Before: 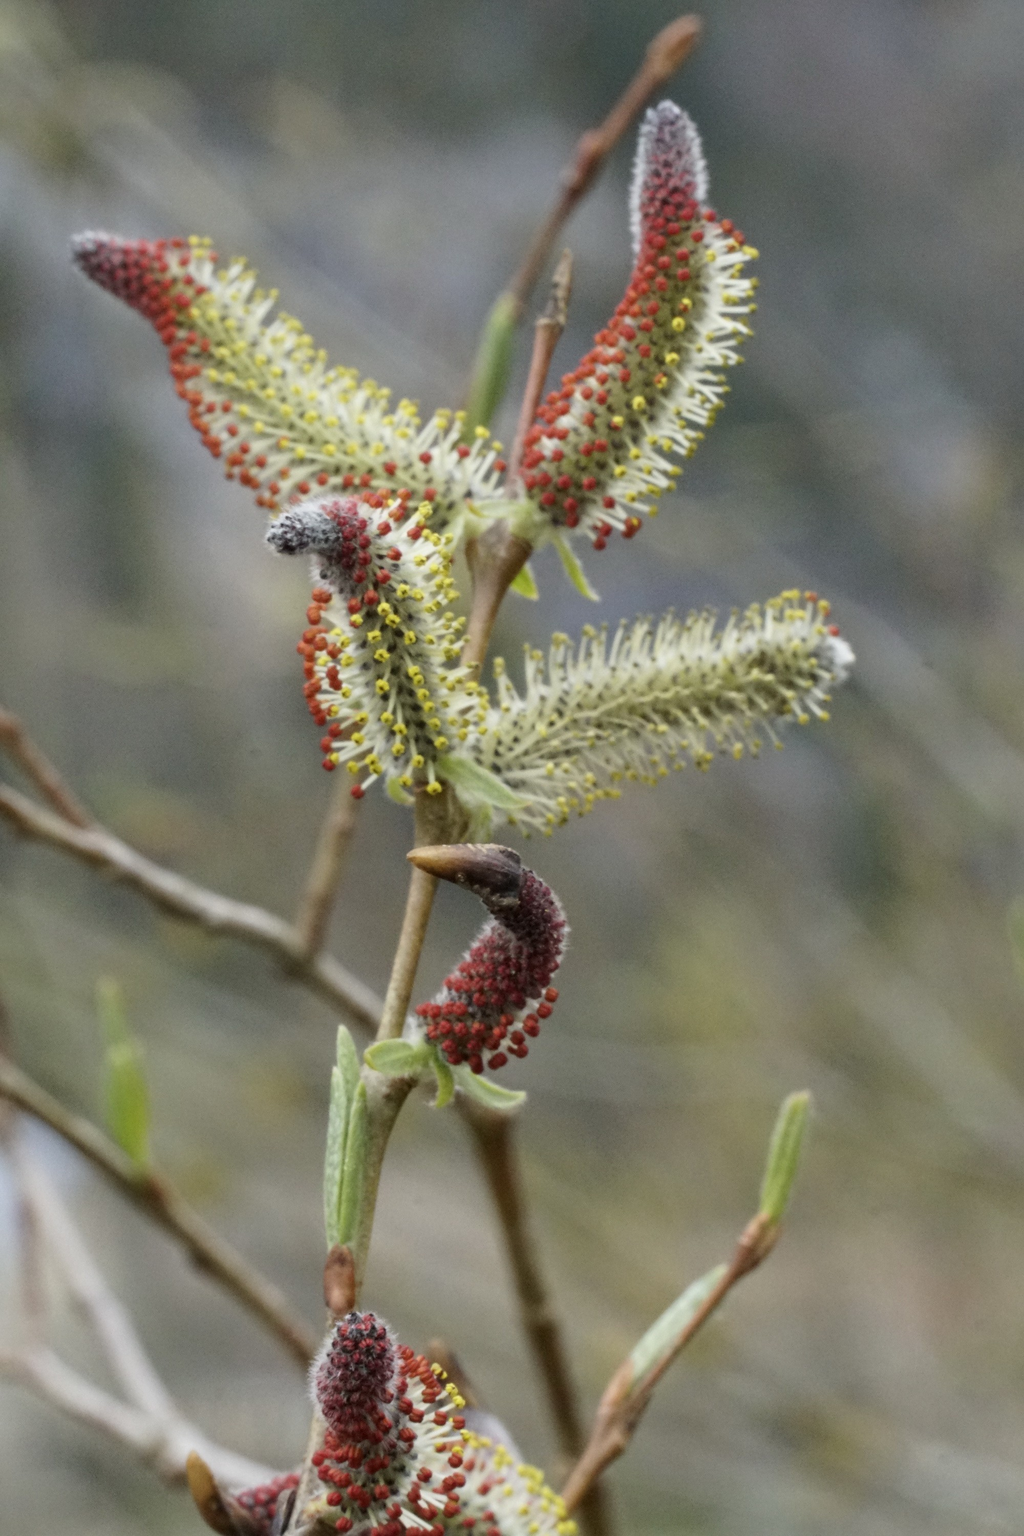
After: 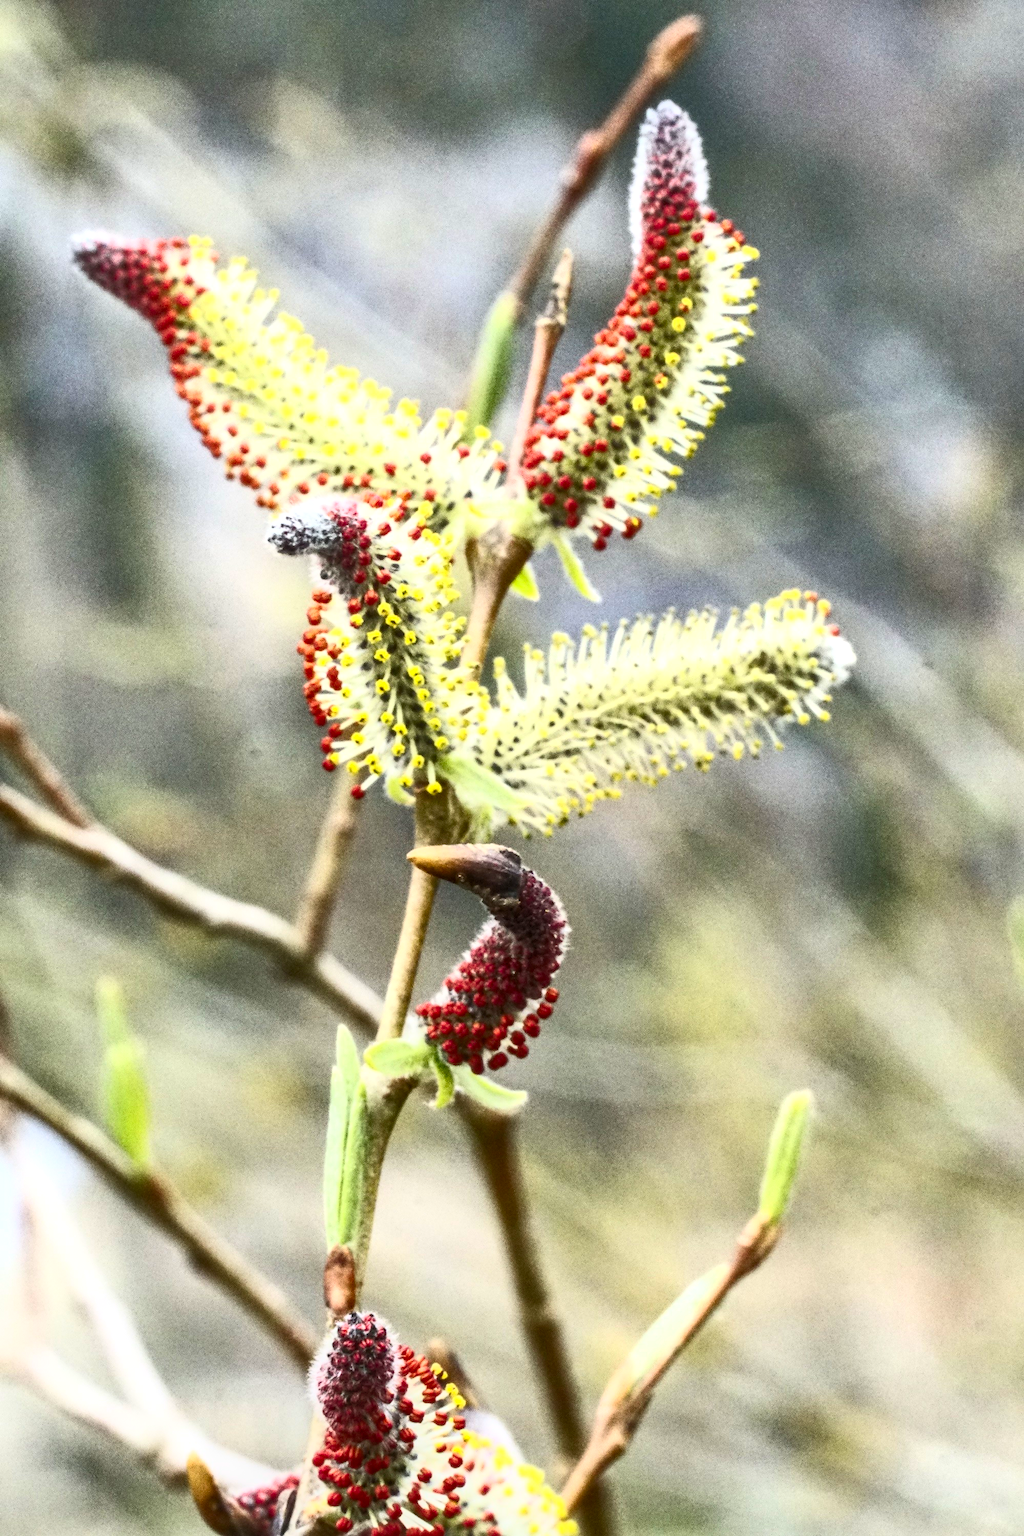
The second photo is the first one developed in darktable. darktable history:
local contrast: highlights 55%, shadows 52%, detail 130%, midtone range 0.452
contrast brightness saturation: contrast 0.83, brightness 0.59, saturation 0.59
